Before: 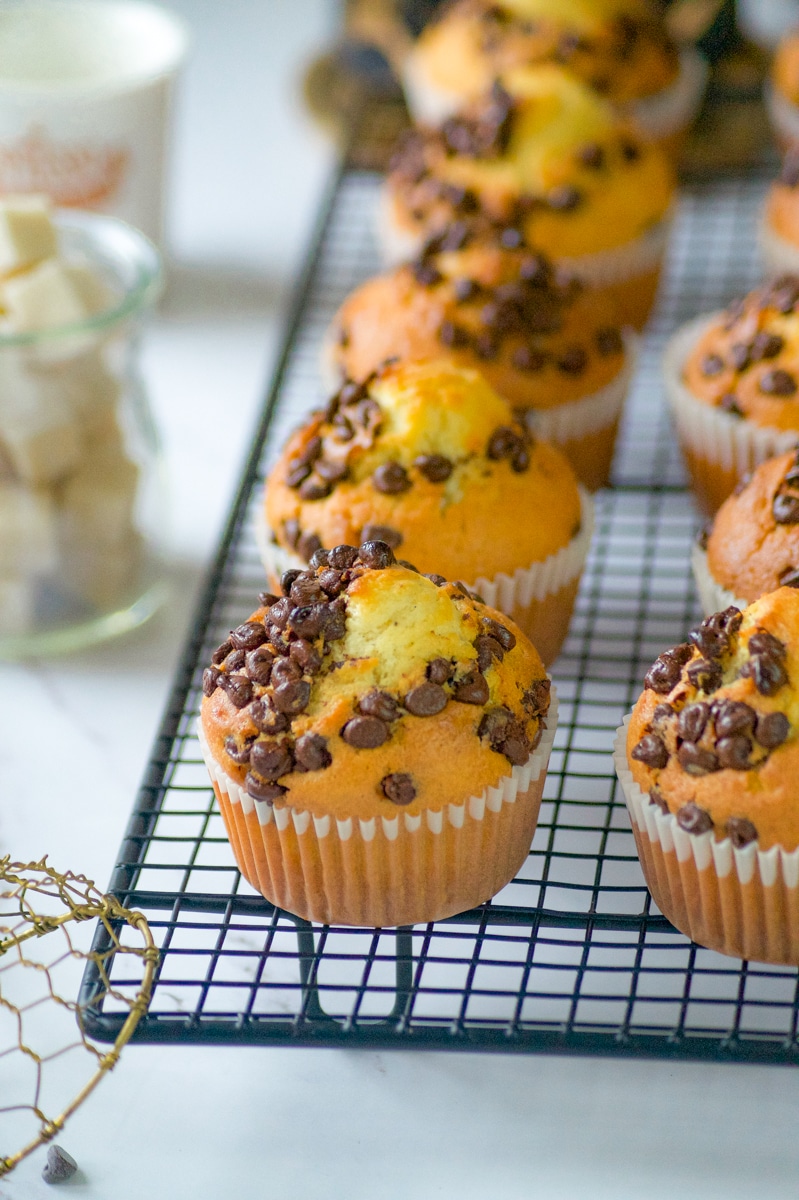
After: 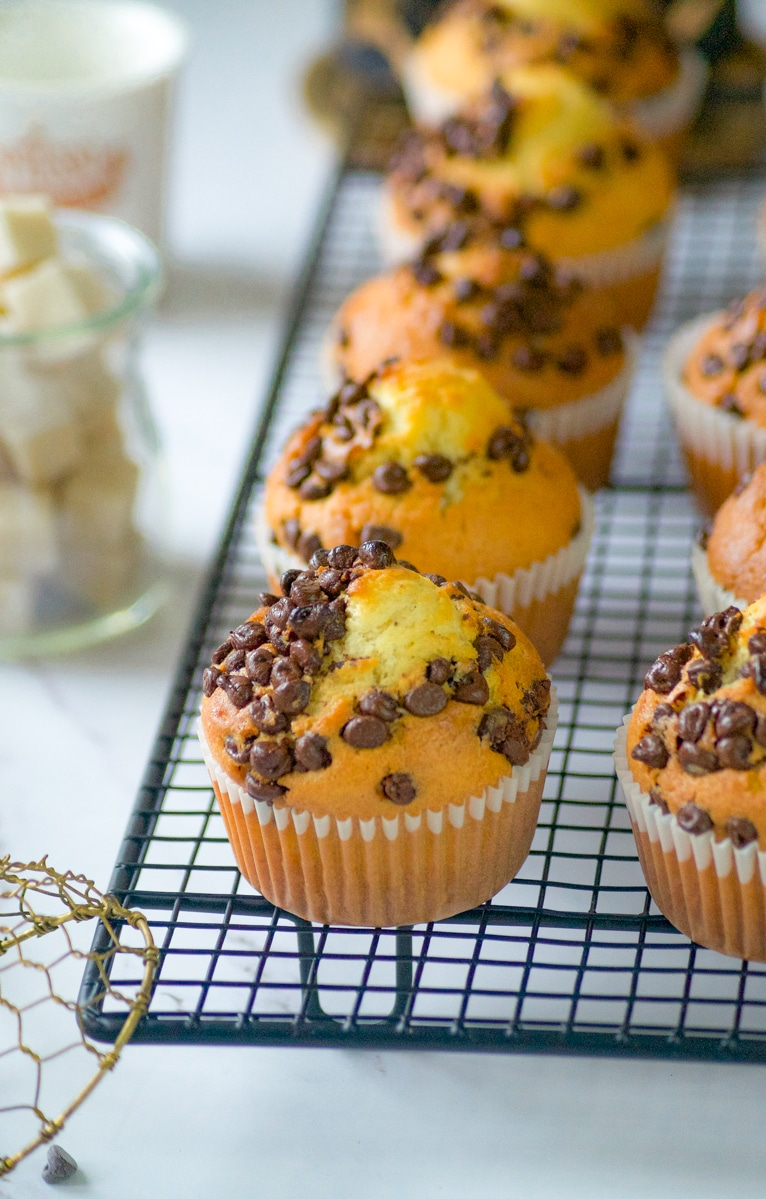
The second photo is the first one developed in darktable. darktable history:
tone equalizer: on, module defaults
crop: right 4.126%, bottom 0.031%
